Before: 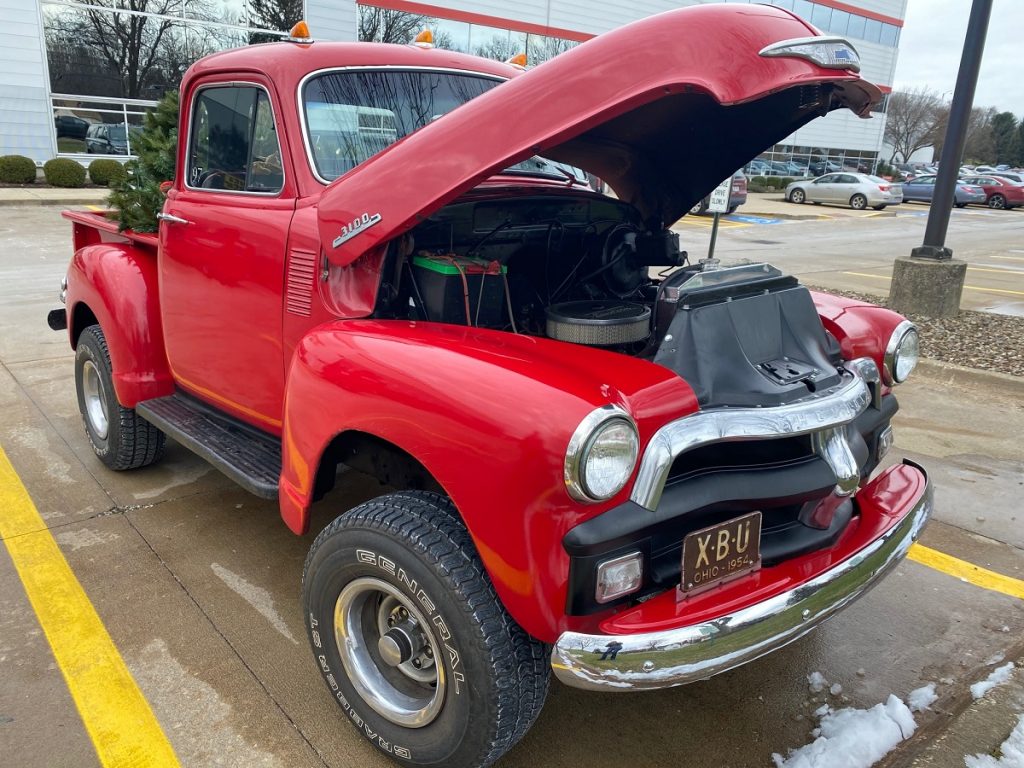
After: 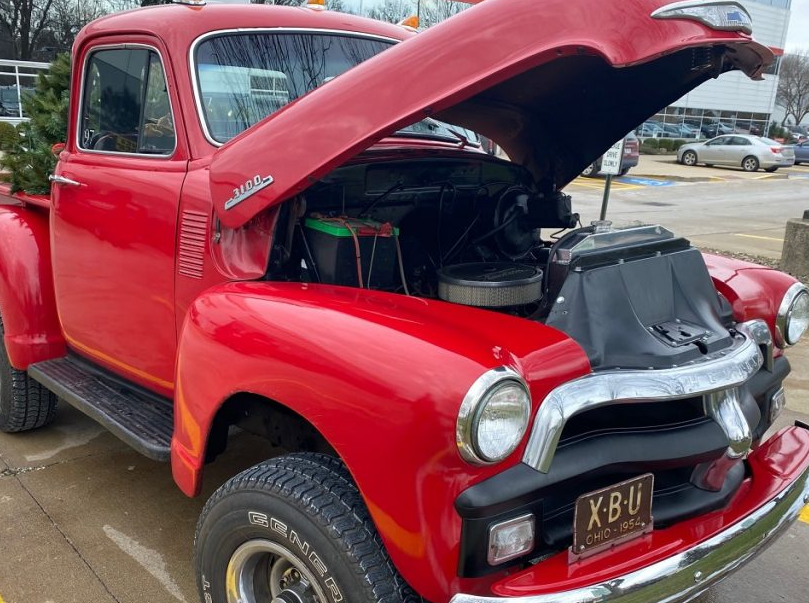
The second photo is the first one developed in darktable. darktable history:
crop and rotate: left 10.597%, top 5.049%, right 10.397%, bottom 16.361%
